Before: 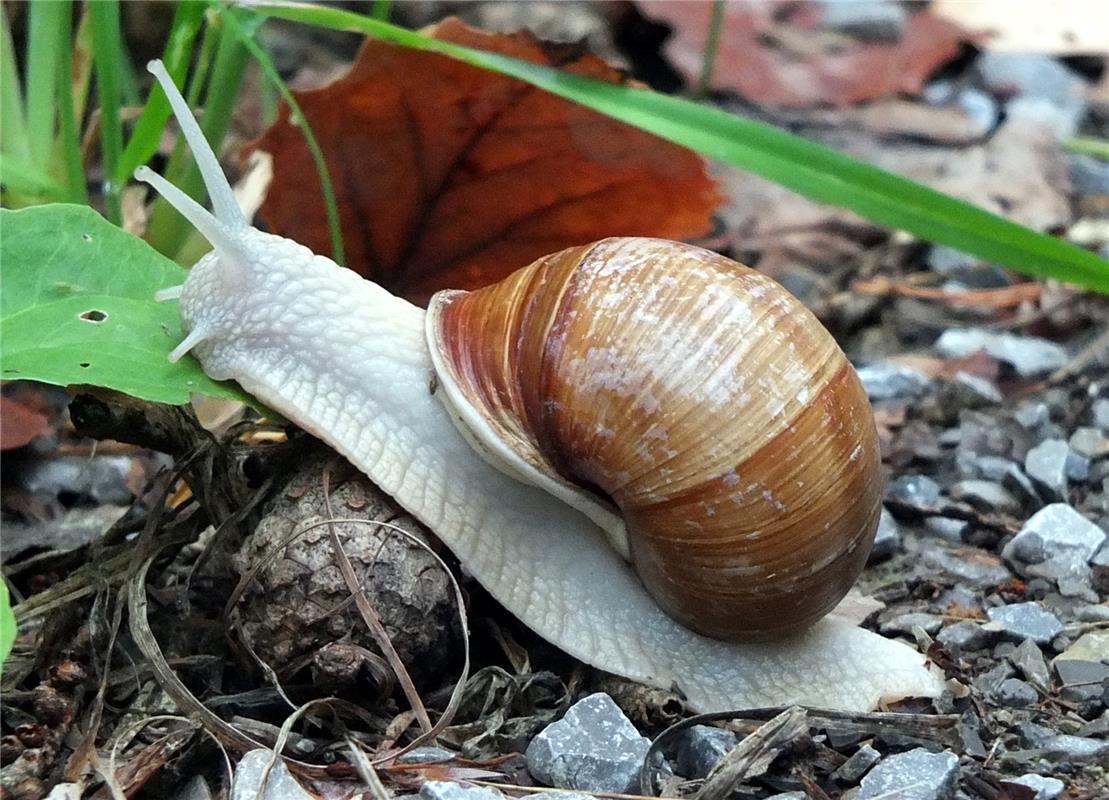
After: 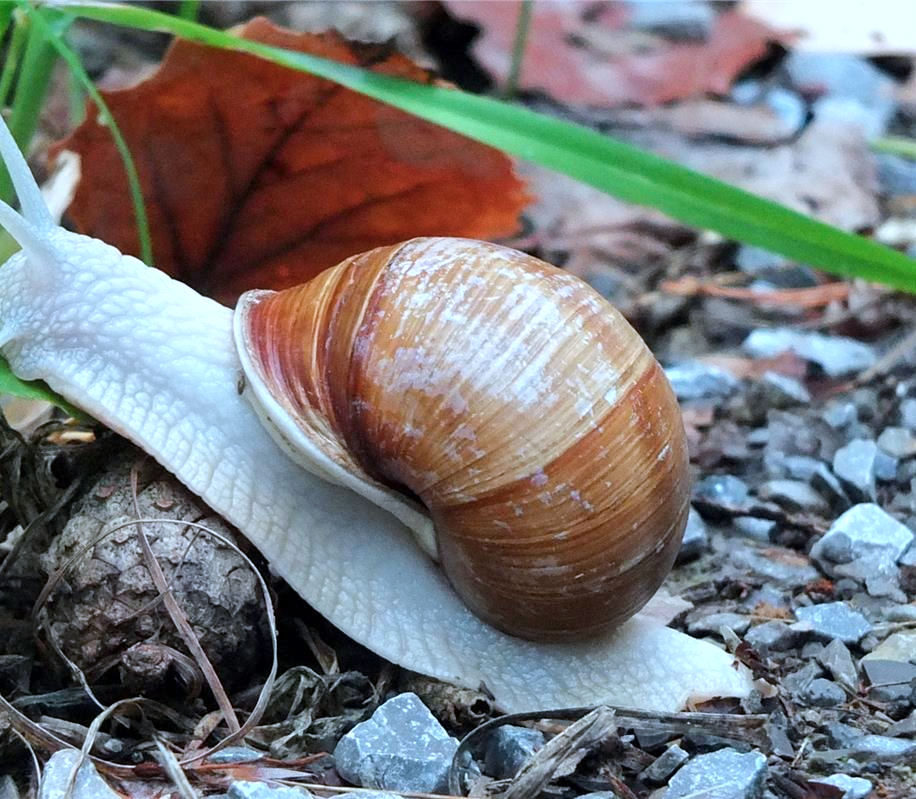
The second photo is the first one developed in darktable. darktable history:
color balance rgb: perceptual saturation grading › global saturation -4.314%, perceptual brilliance grading › mid-tones 9.583%, perceptual brilliance grading › shadows 15.853%, global vibrance 20%
crop: left 17.38%, bottom 0.02%
color correction: highlights a* -1.96, highlights b* -18.2
